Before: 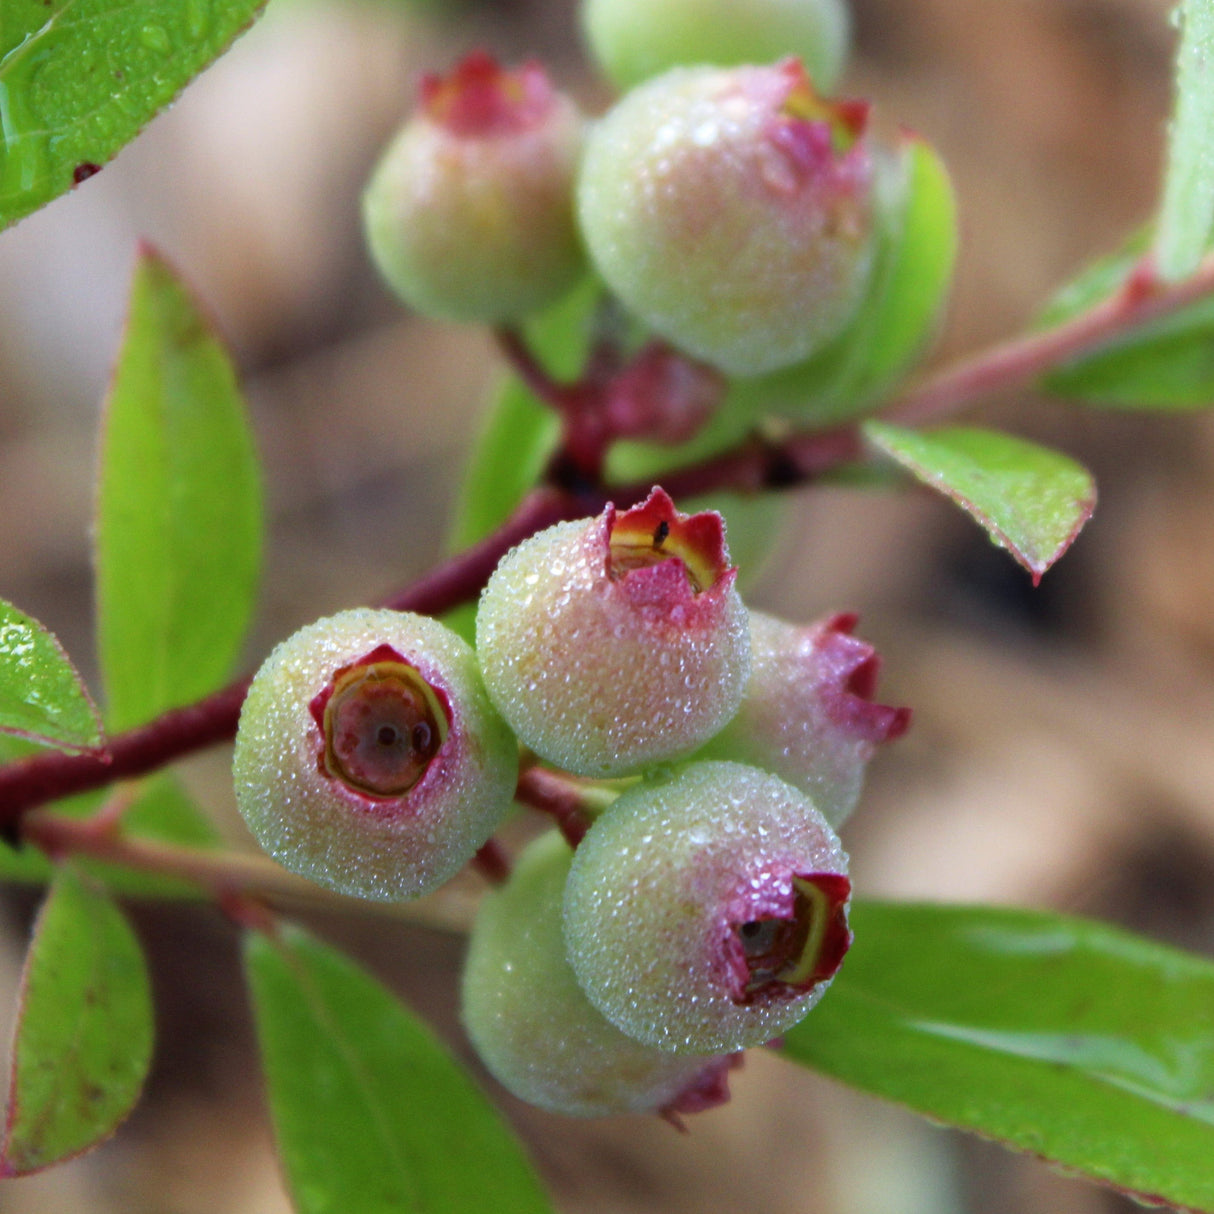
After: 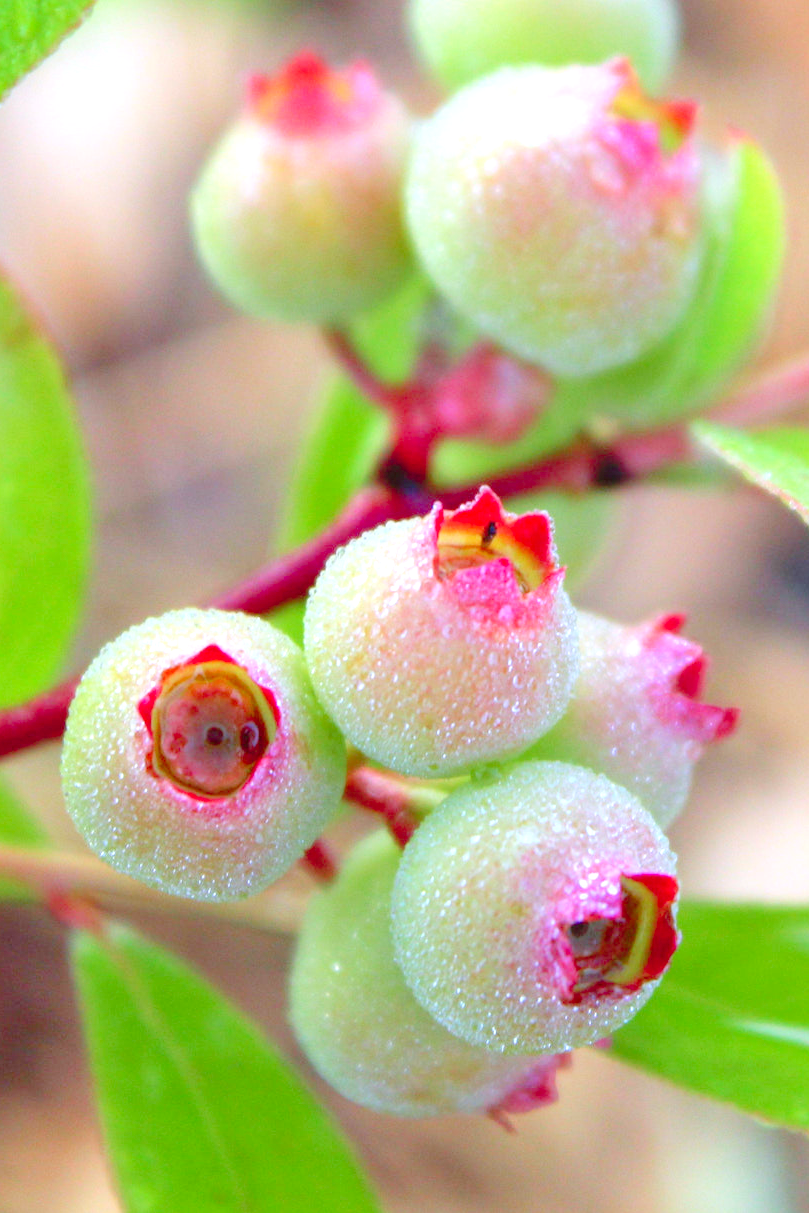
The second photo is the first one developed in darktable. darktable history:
levels: levels [0.008, 0.318, 0.836]
white balance: red 0.976, blue 1.04
crop and rotate: left 14.292%, right 19.041%
